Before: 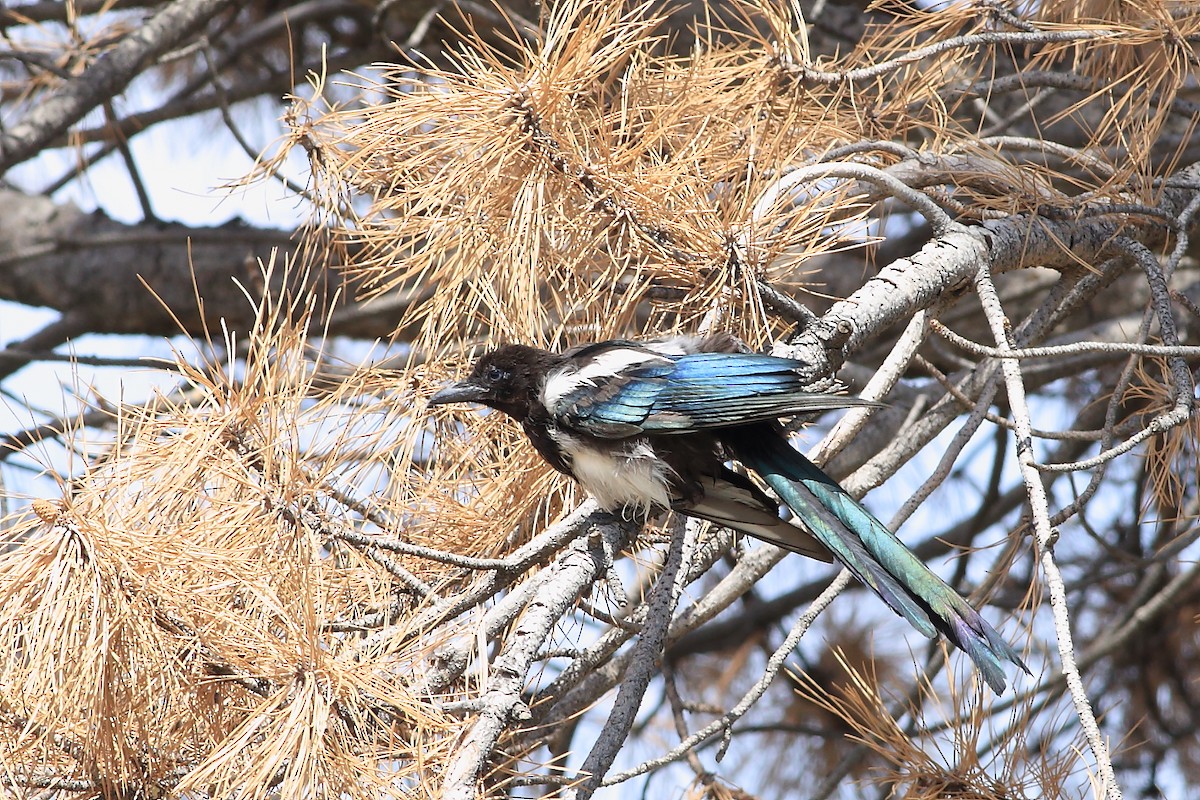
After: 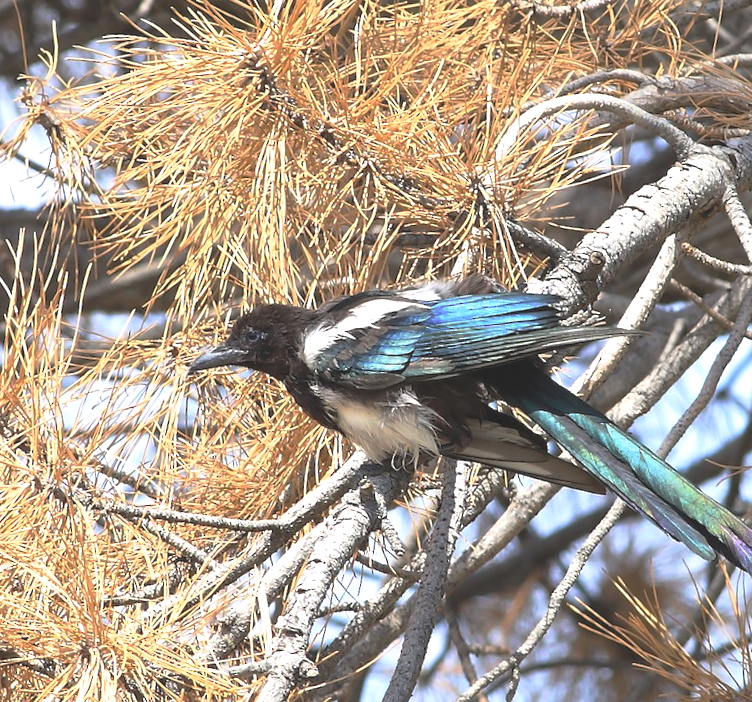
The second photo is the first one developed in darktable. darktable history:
base curve: curves: ch0 [(0, 0) (0.595, 0.418) (1, 1)], preserve colors none
exposure: exposure 0.657 EV, compensate highlight preservation false
contrast brightness saturation: contrast -0.26, saturation -0.43
crop and rotate: left 18.442%, right 15.508%
rotate and perspective: rotation -5°, crop left 0.05, crop right 0.952, crop top 0.11, crop bottom 0.89
color balance rgb: linear chroma grading › global chroma 15%, perceptual saturation grading › global saturation 30%
